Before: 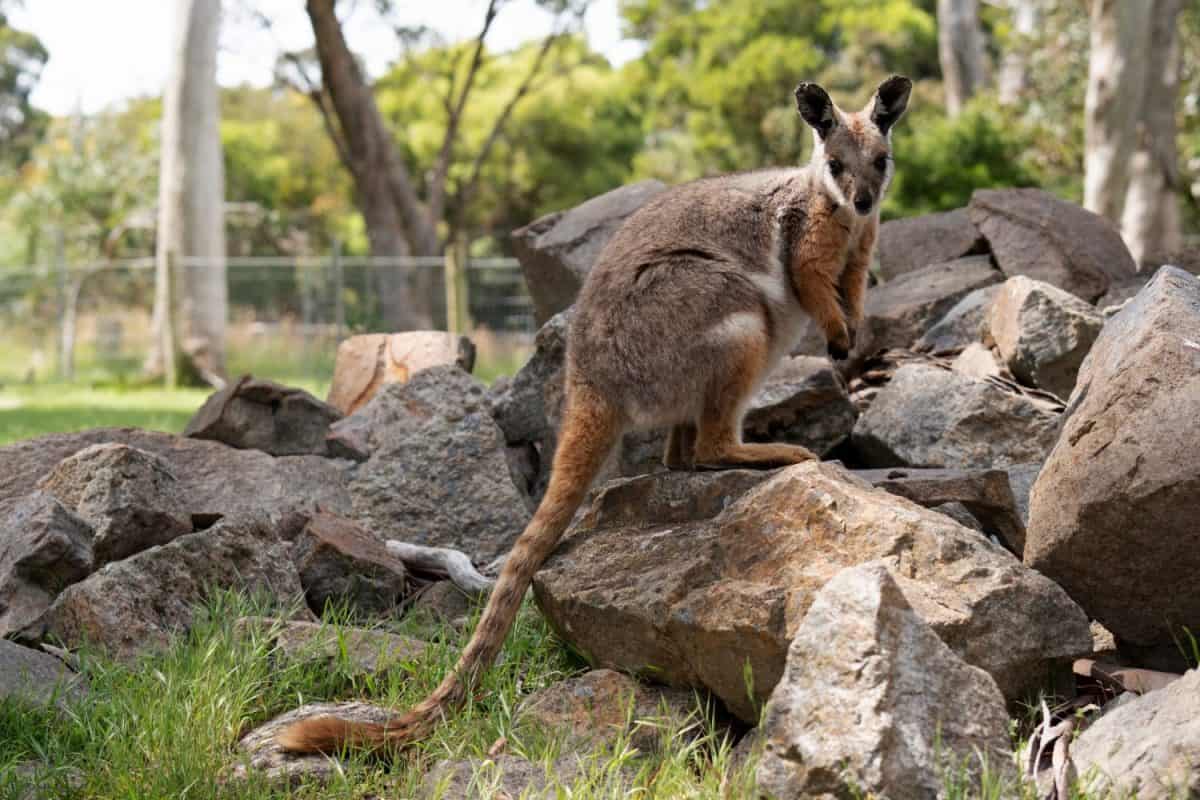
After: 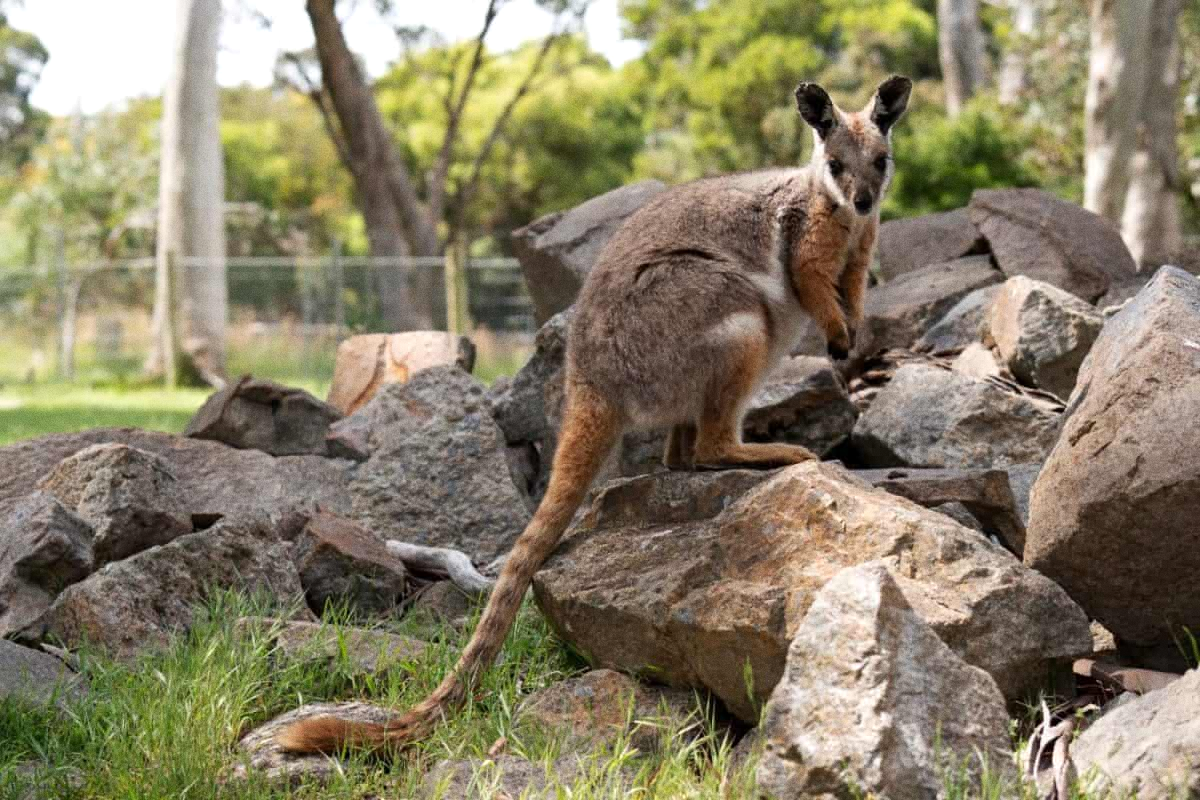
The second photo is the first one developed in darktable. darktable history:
grain: coarseness 0.47 ISO
exposure: exposure 0.127 EV, compensate highlight preservation false
